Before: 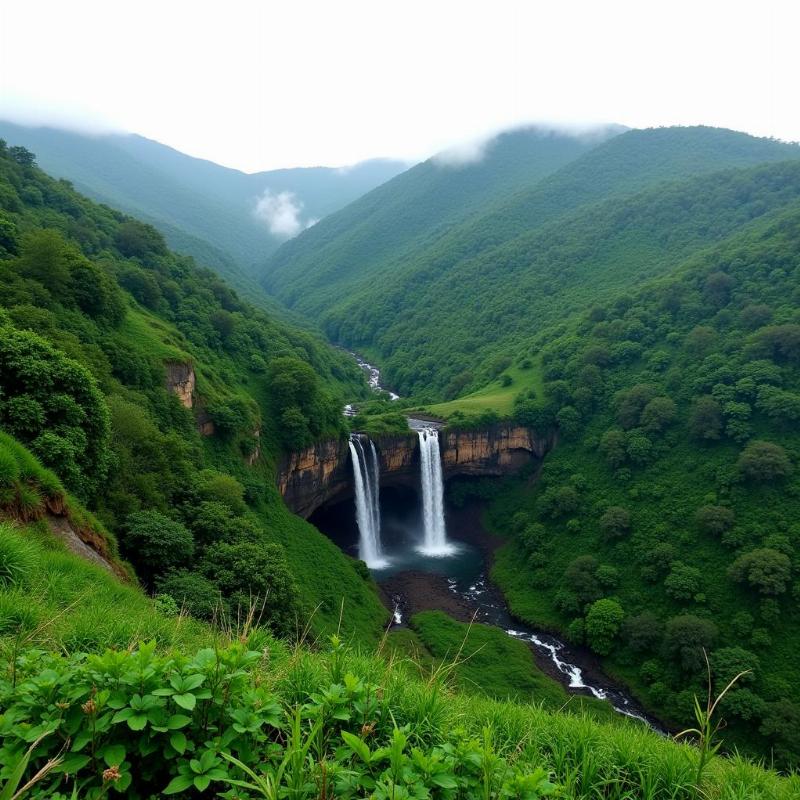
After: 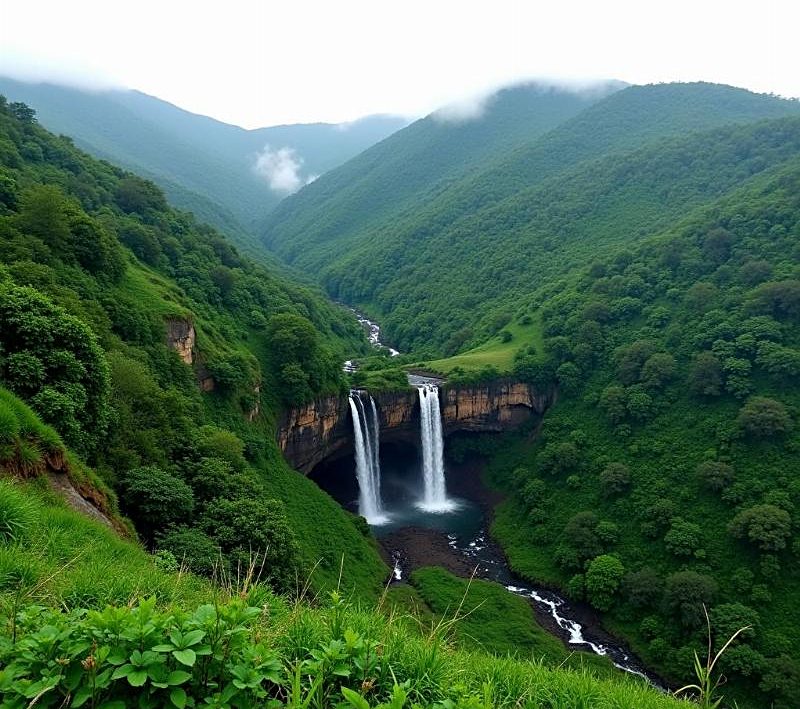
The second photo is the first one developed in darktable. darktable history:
crop and rotate: top 5.538%, bottom 5.816%
sharpen: on, module defaults
